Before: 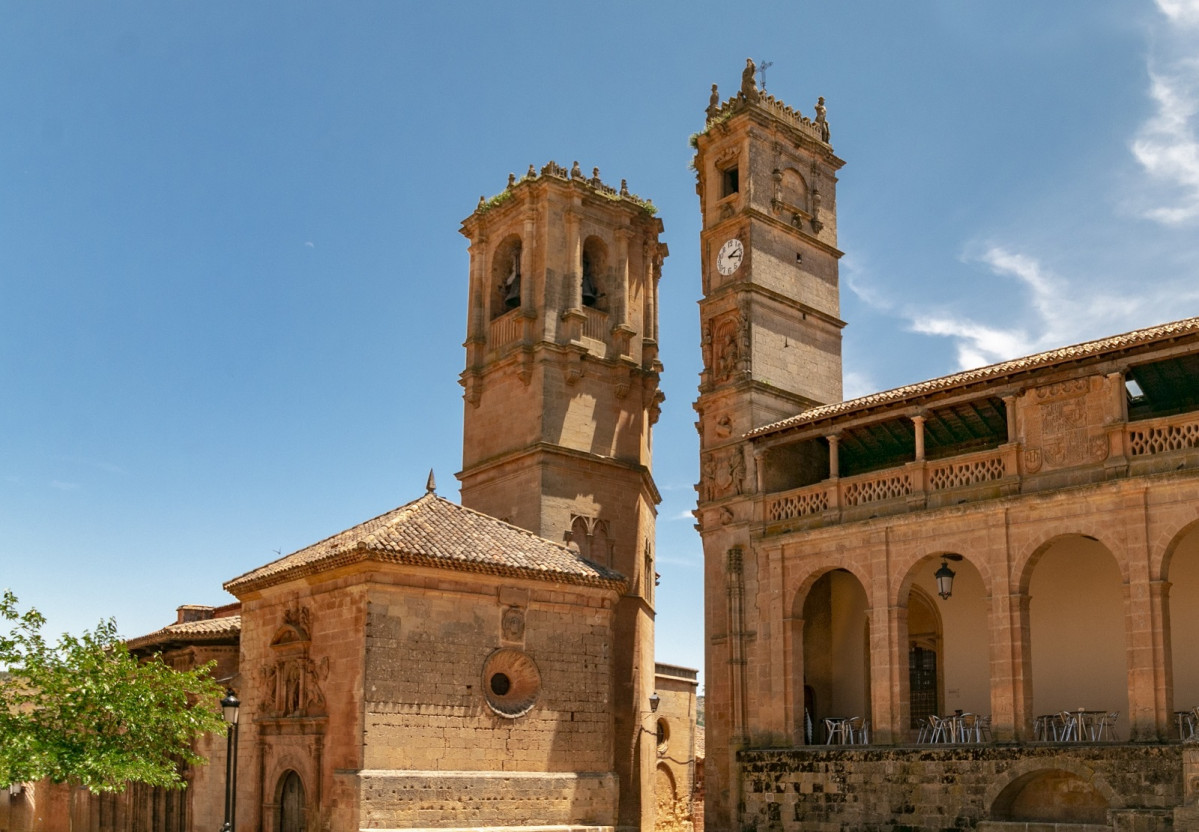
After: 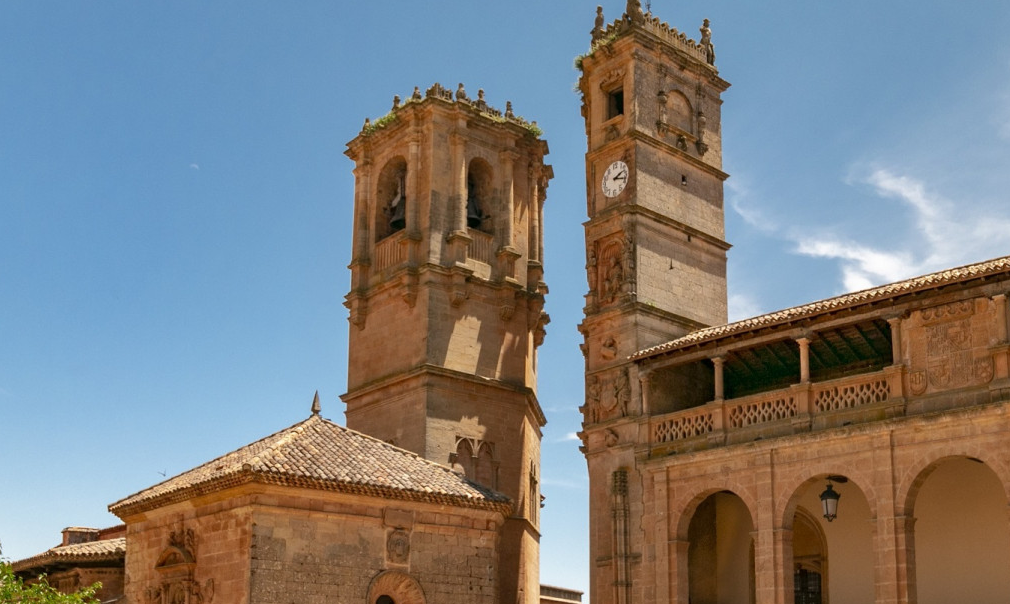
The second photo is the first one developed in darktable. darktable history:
crop and rotate: left 9.664%, top 9.412%, right 6.043%, bottom 17.96%
